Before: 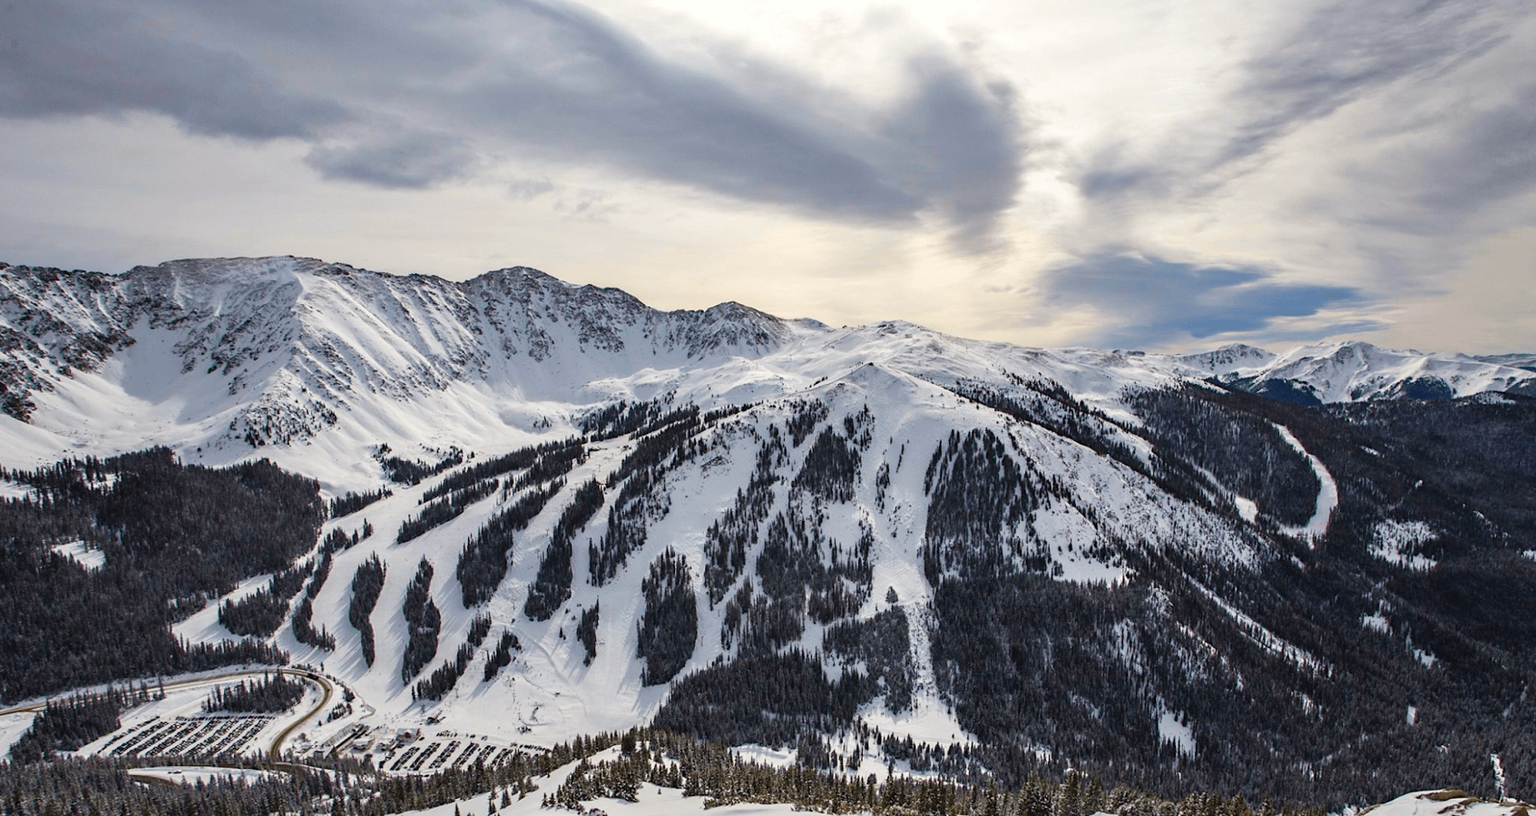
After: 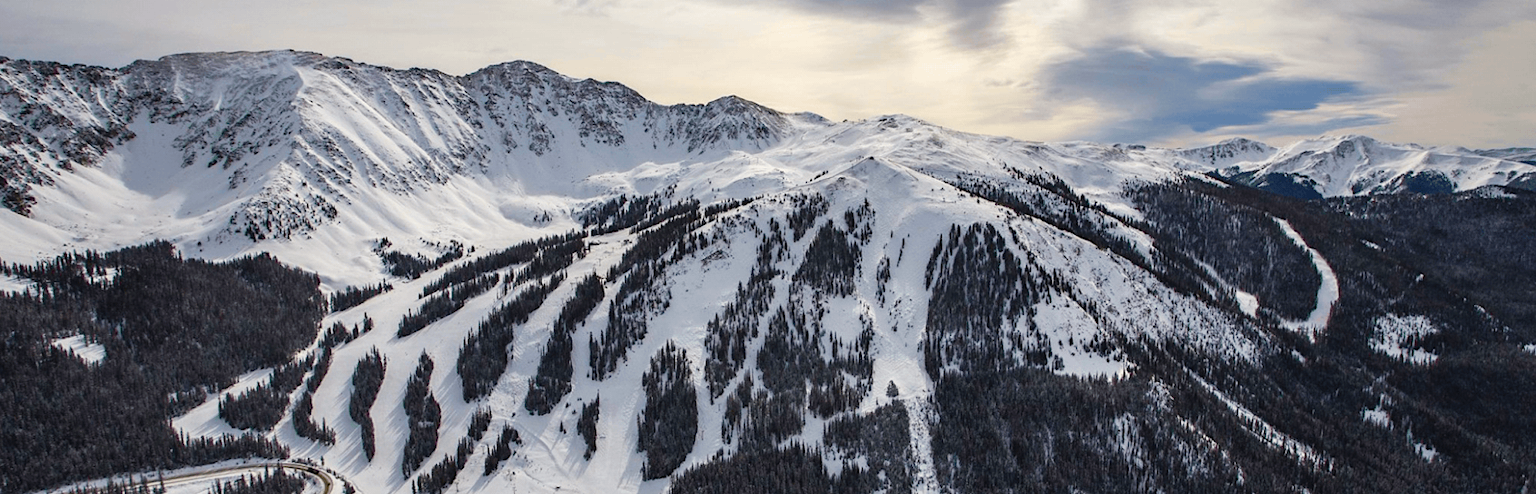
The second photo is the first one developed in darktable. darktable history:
crop and rotate: top 25.367%, bottom 13.935%
